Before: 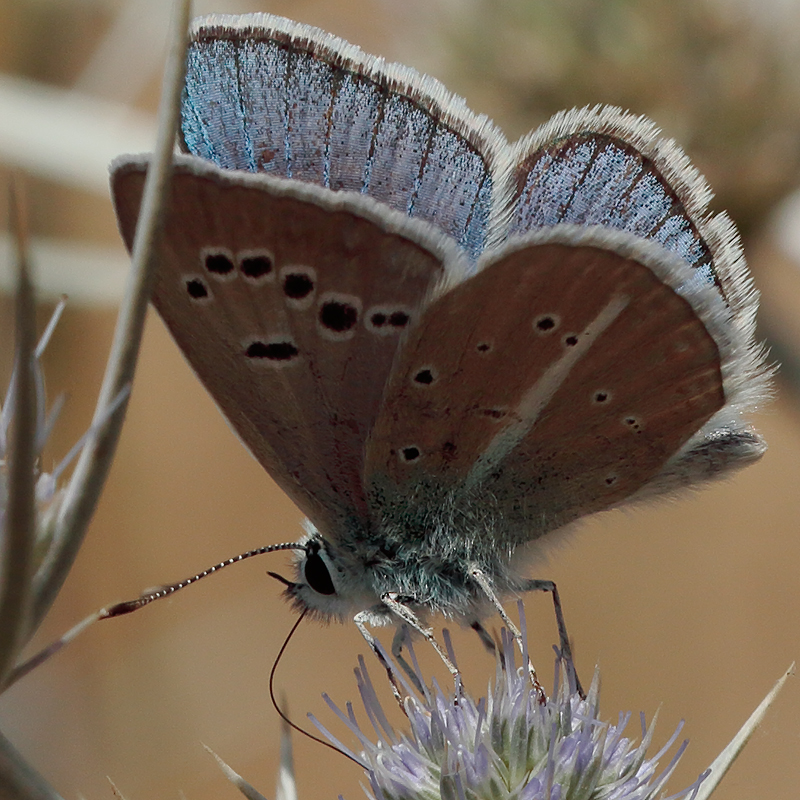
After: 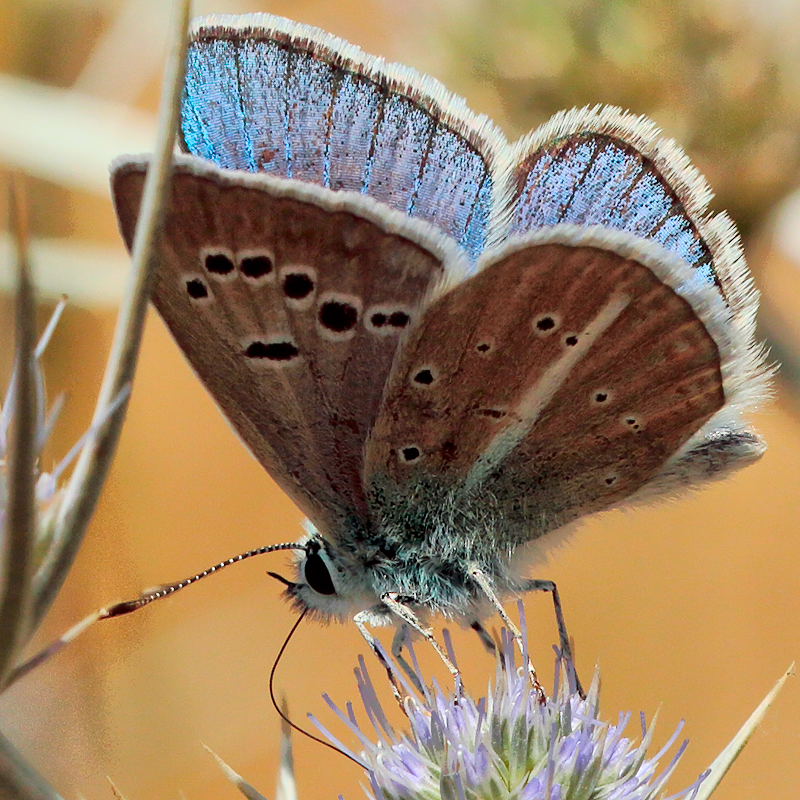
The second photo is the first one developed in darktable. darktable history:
exposure: black level correction 0.001, exposure 1.822 EV, compensate exposure bias true, compensate highlight preservation false
global tonemap: drago (1, 100), detail 1
local contrast: mode bilateral grid, contrast 25, coarseness 50, detail 123%, midtone range 0.2
tone equalizer: -8 EV -1.08 EV, -7 EV -1.01 EV, -6 EV -0.867 EV, -5 EV -0.578 EV, -3 EV 0.578 EV, -2 EV 0.867 EV, -1 EV 1.01 EV, +0 EV 1.08 EV, edges refinement/feathering 500, mask exposure compensation -1.57 EV, preserve details no
